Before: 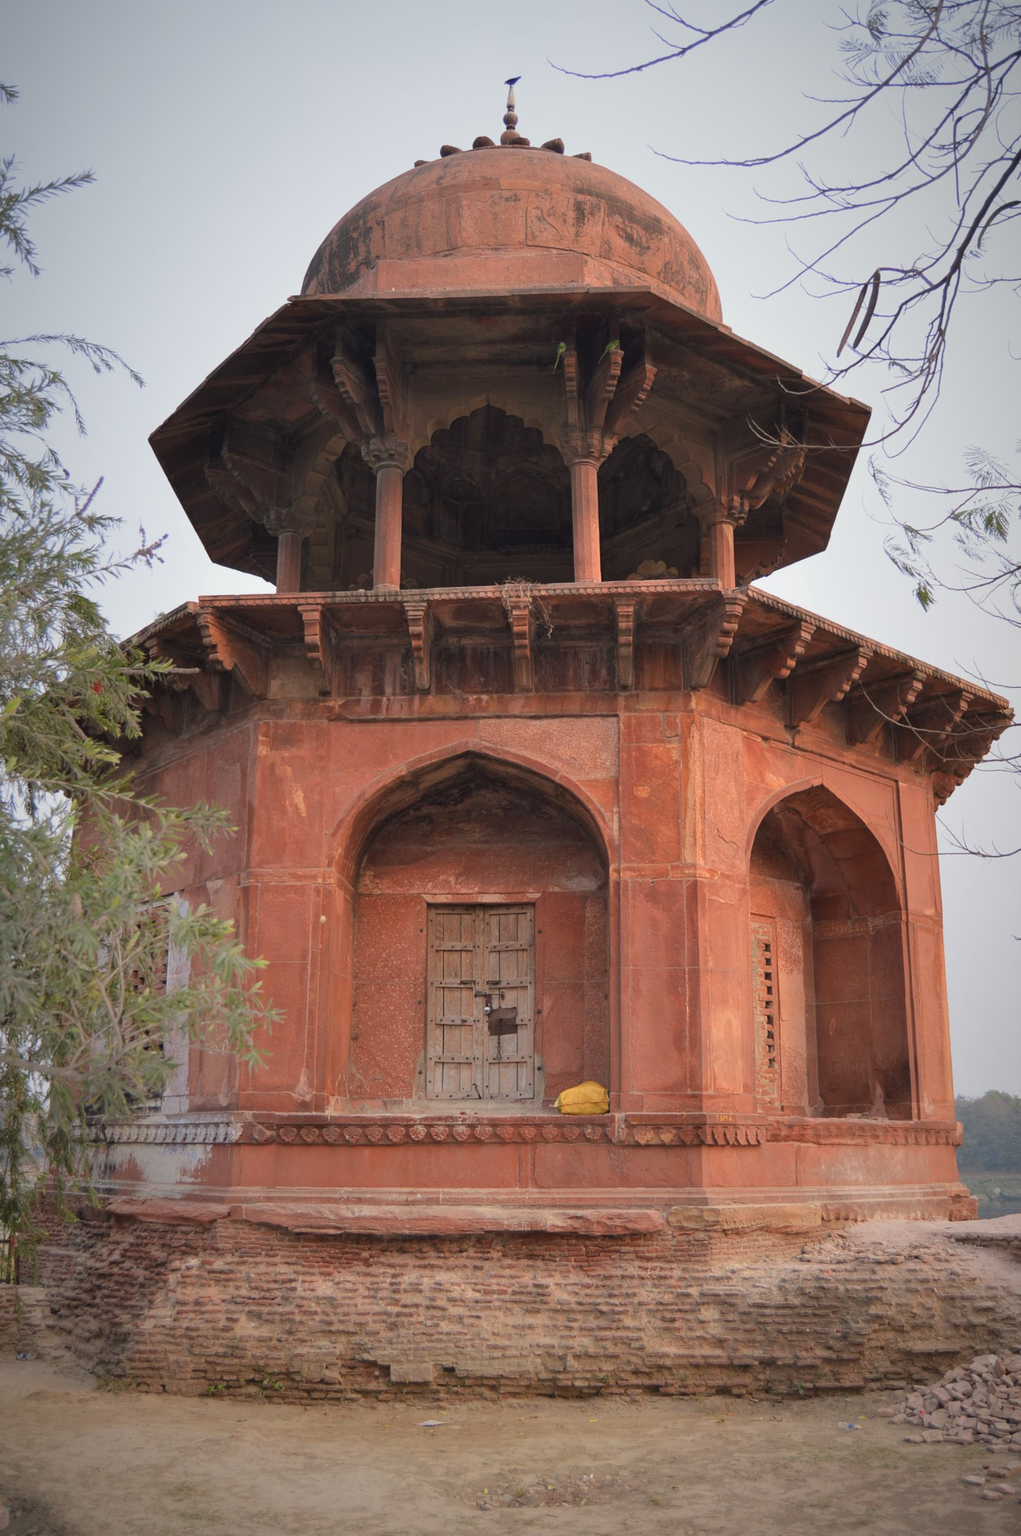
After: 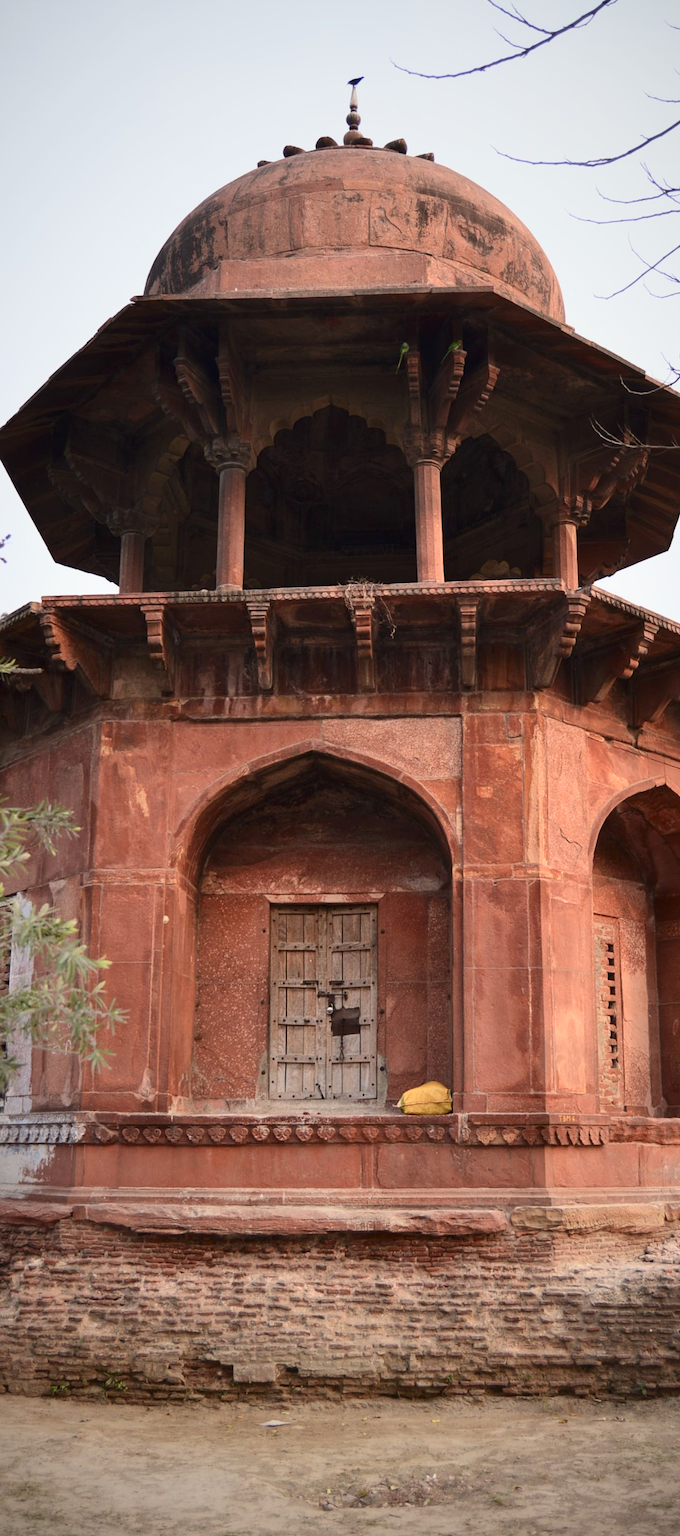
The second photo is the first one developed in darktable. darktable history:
contrast brightness saturation: contrast 0.299
crop: left 15.435%, right 17.905%
